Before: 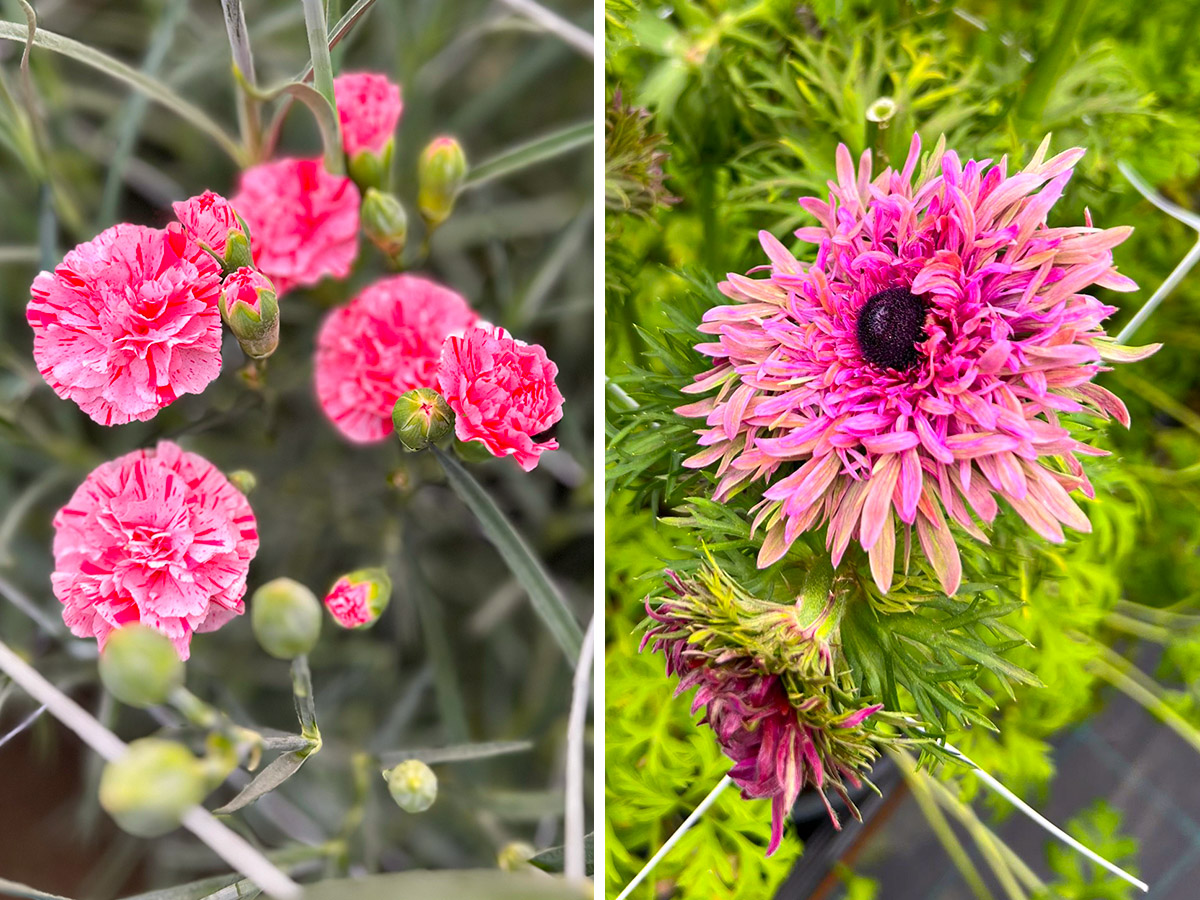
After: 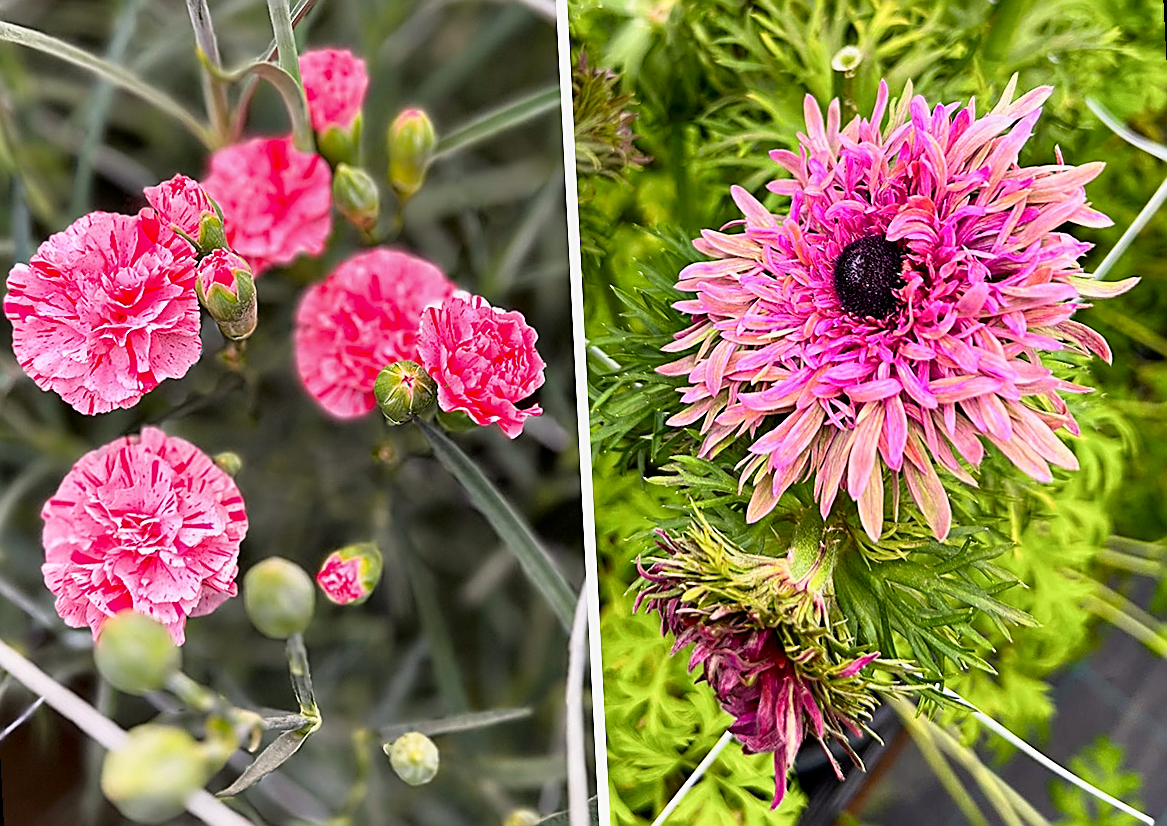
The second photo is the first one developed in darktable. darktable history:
shadows and highlights: shadows -62.32, white point adjustment -5.22, highlights 61.59
filmic rgb: black relative exposure -9.5 EV, white relative exposure 3.02 EV, hardness 6.12
rotate and perspective: rotation -3°, crop left 0.031, crop right 0.968, crop top 0.07, crop bottom 0.93
sharpen: amount 1
